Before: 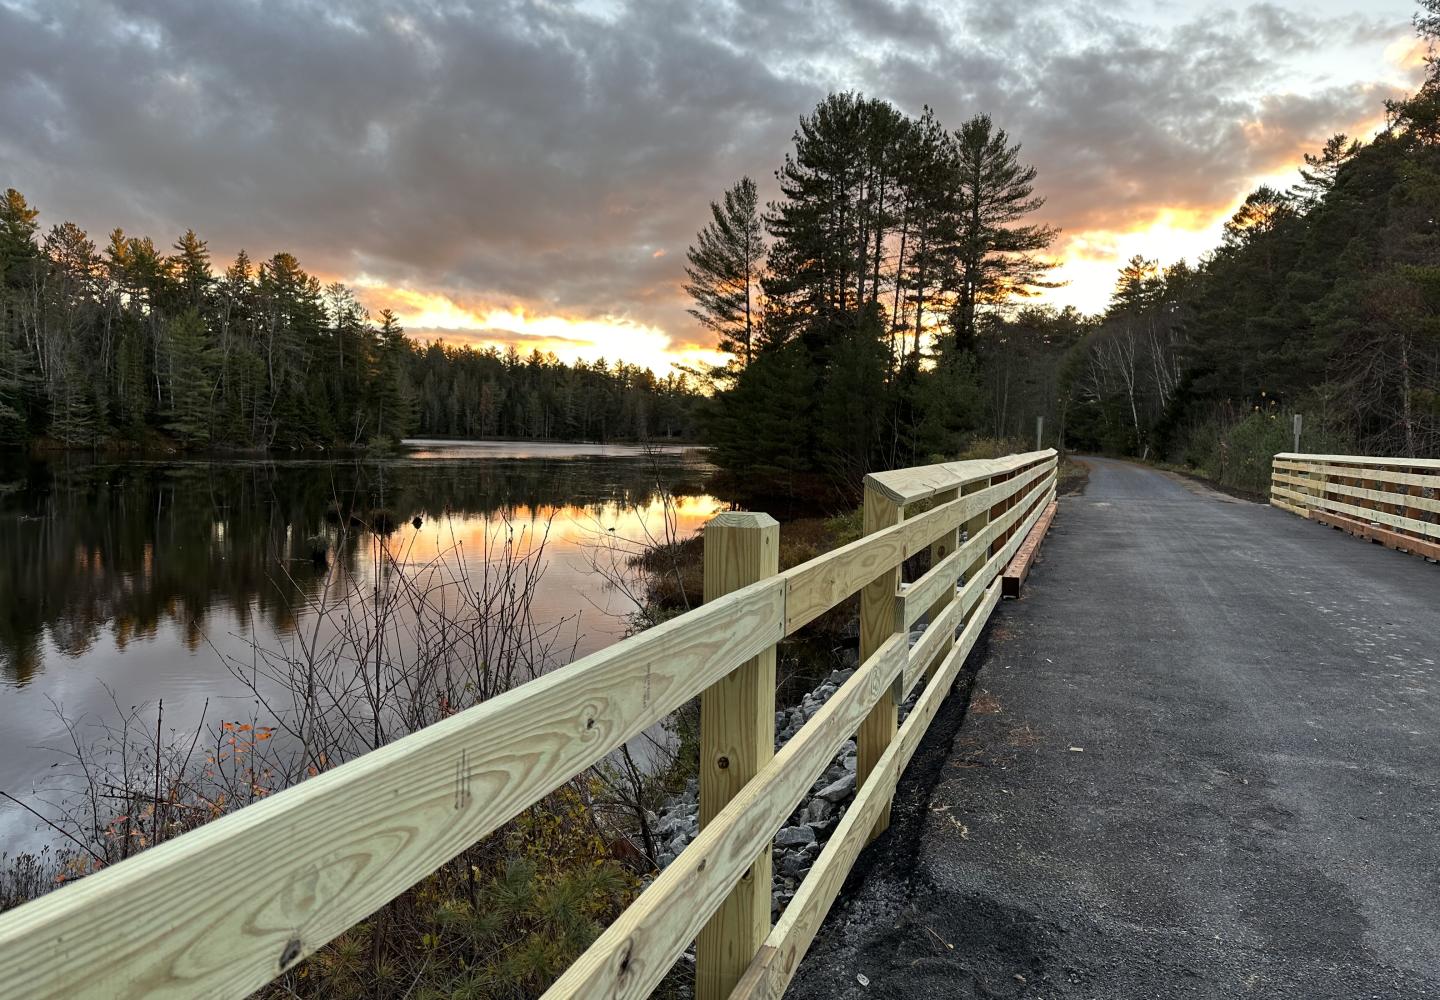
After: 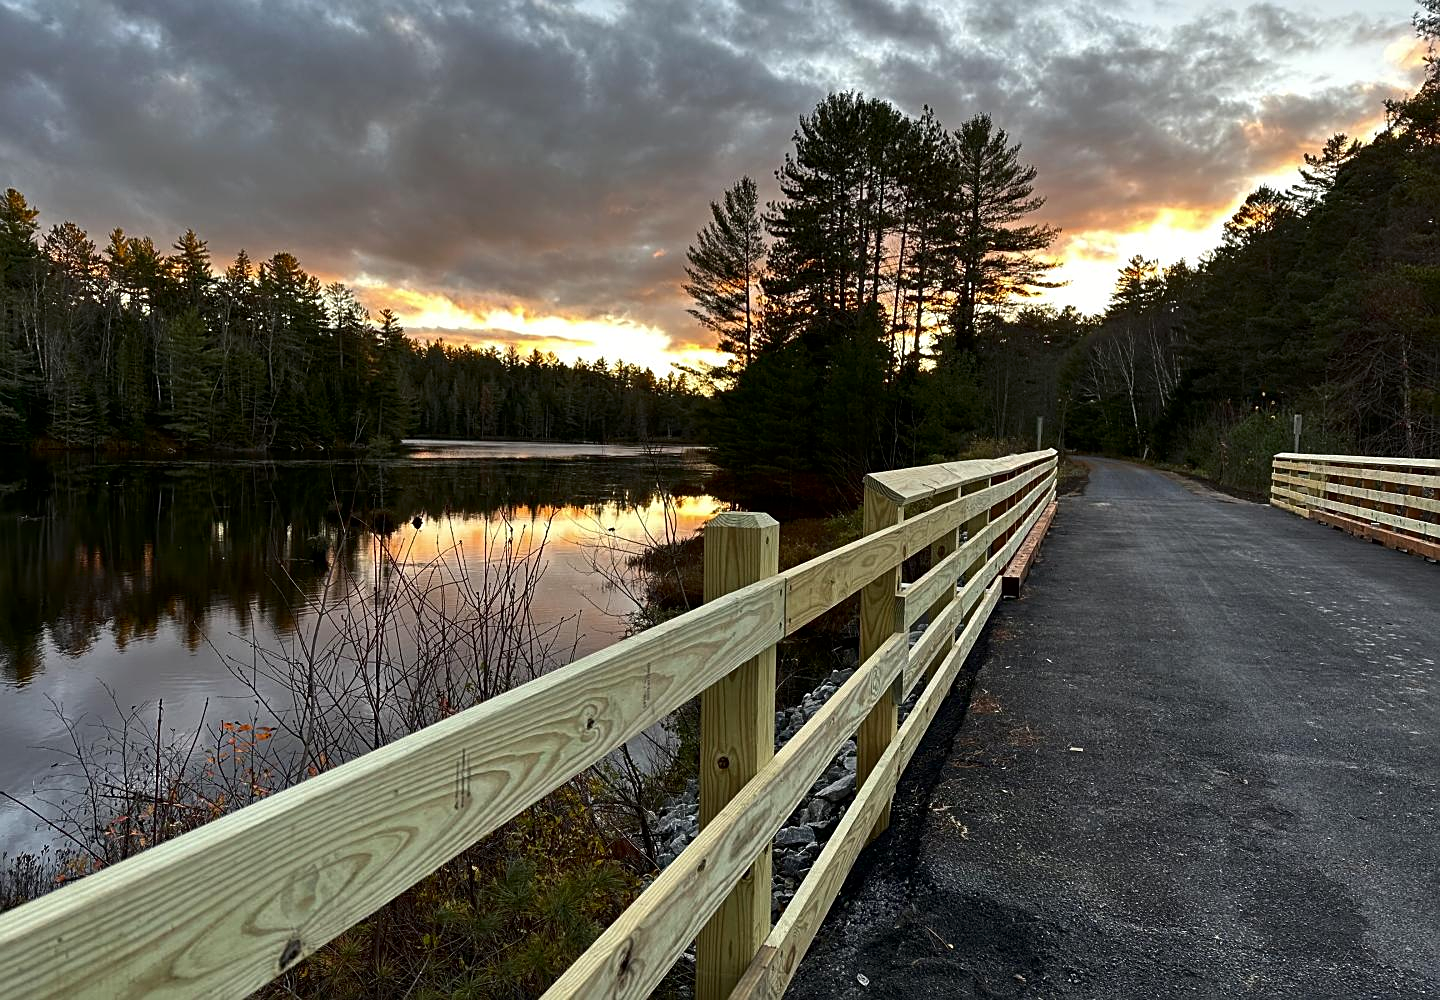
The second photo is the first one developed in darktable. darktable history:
sharpen: on, module defaults
contrast brightness saturation: contrast 0.07, brightness -0.14, saturation 0.11
